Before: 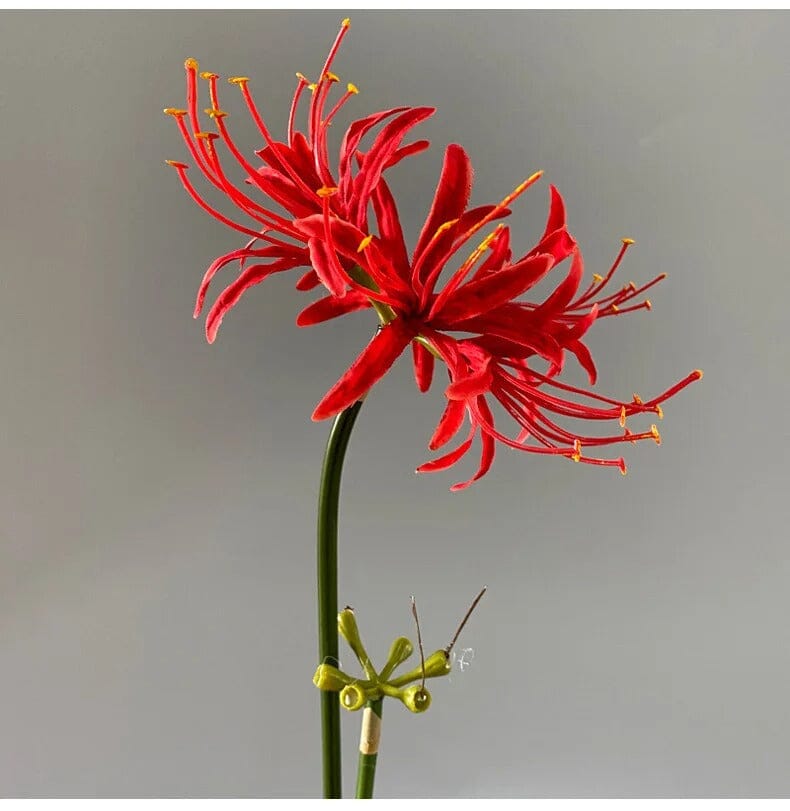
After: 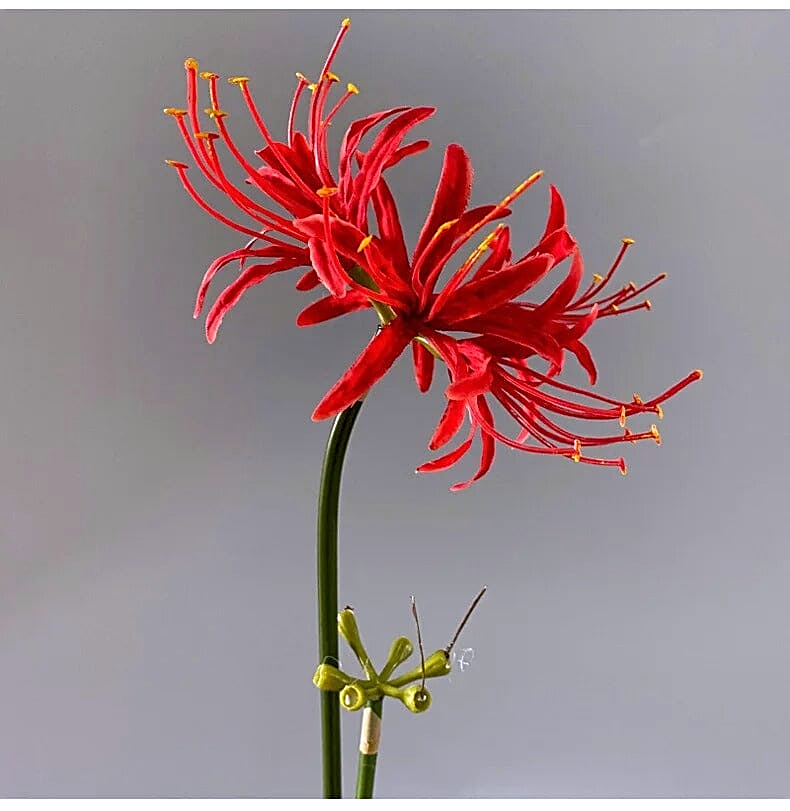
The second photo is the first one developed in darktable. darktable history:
sharpen: on, module defaults
white balance: red 1.004, blue 1.096
